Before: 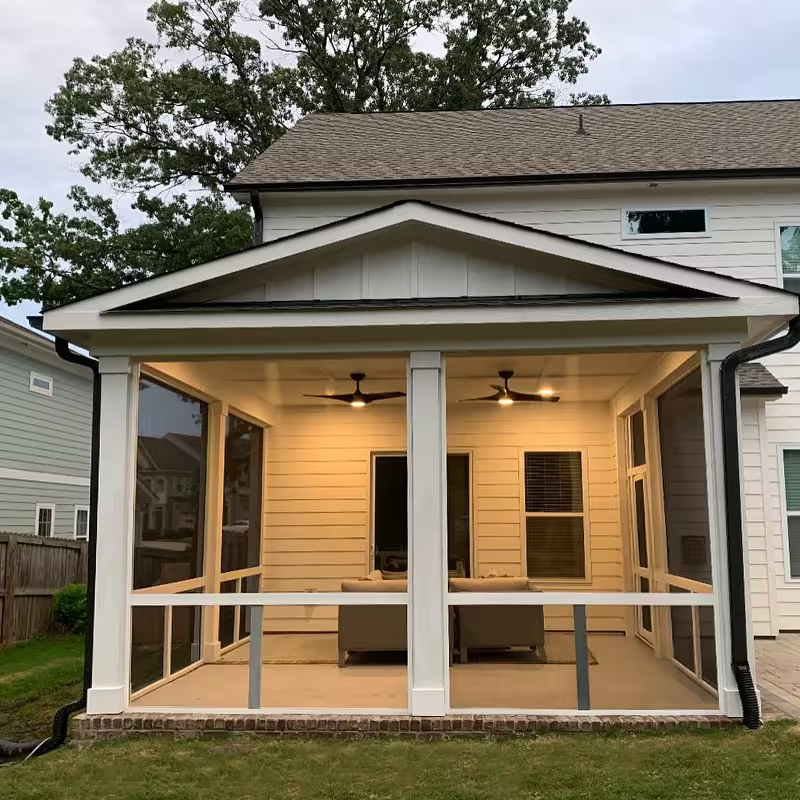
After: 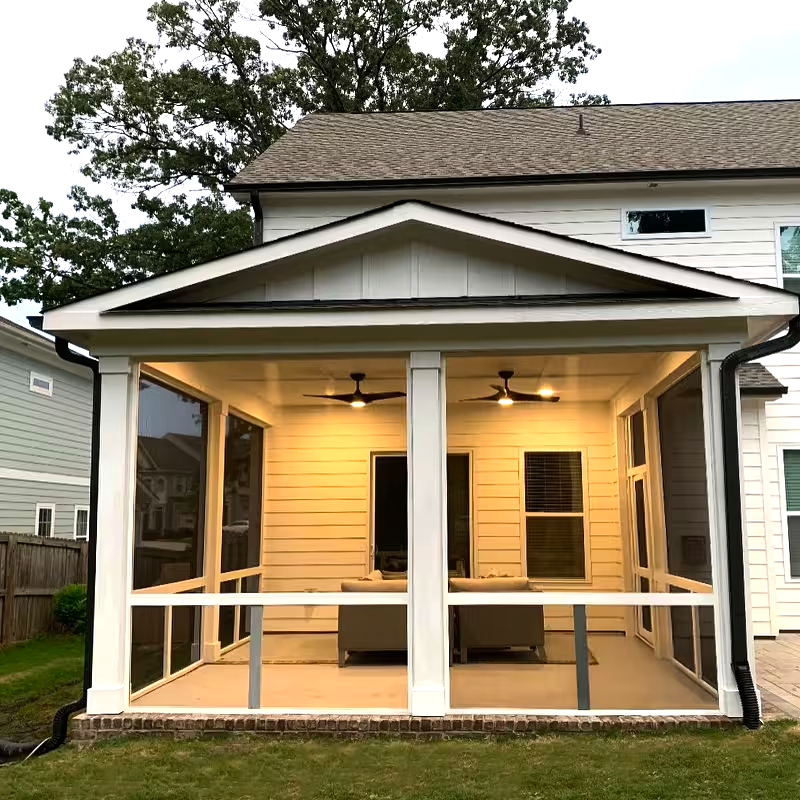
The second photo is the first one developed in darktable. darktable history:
color balance rgb: shadows lift › chroma 0.998%, shadows lift › hue 110.77°, perceptual saturation grading › global saturation 0.299%, perceptual brilliance grading › highlights 8.515%, perceptual brilliance grading › mid-tones 2.919%, perceptual brilliance grading › shadows 2.313%, global vibrance 20%
tone equalizer: -8 EV -0.4 EV, -7 EV -0.41 EV, -6 EV -0.321 EV, -5 EV -0.196 EV, -3 EV 0.208 EV, -2 EV 0.313 EV, -1 EV 0.409 EV, +0 EV 0.426 EV, edges refinement/feathering 500, mask exposure compensation -1.57 EV, preserve details guided filter
